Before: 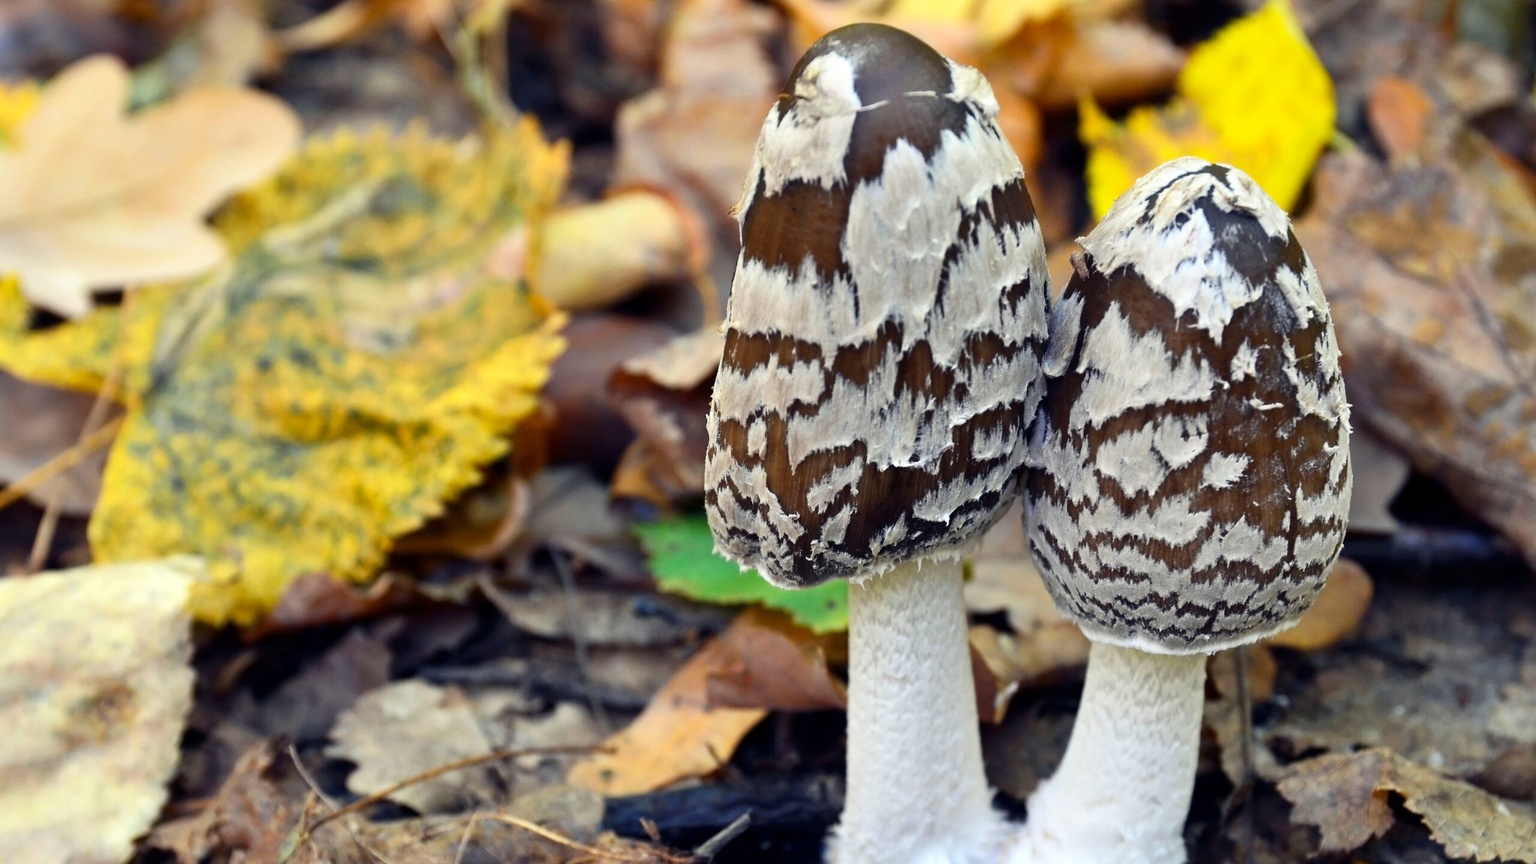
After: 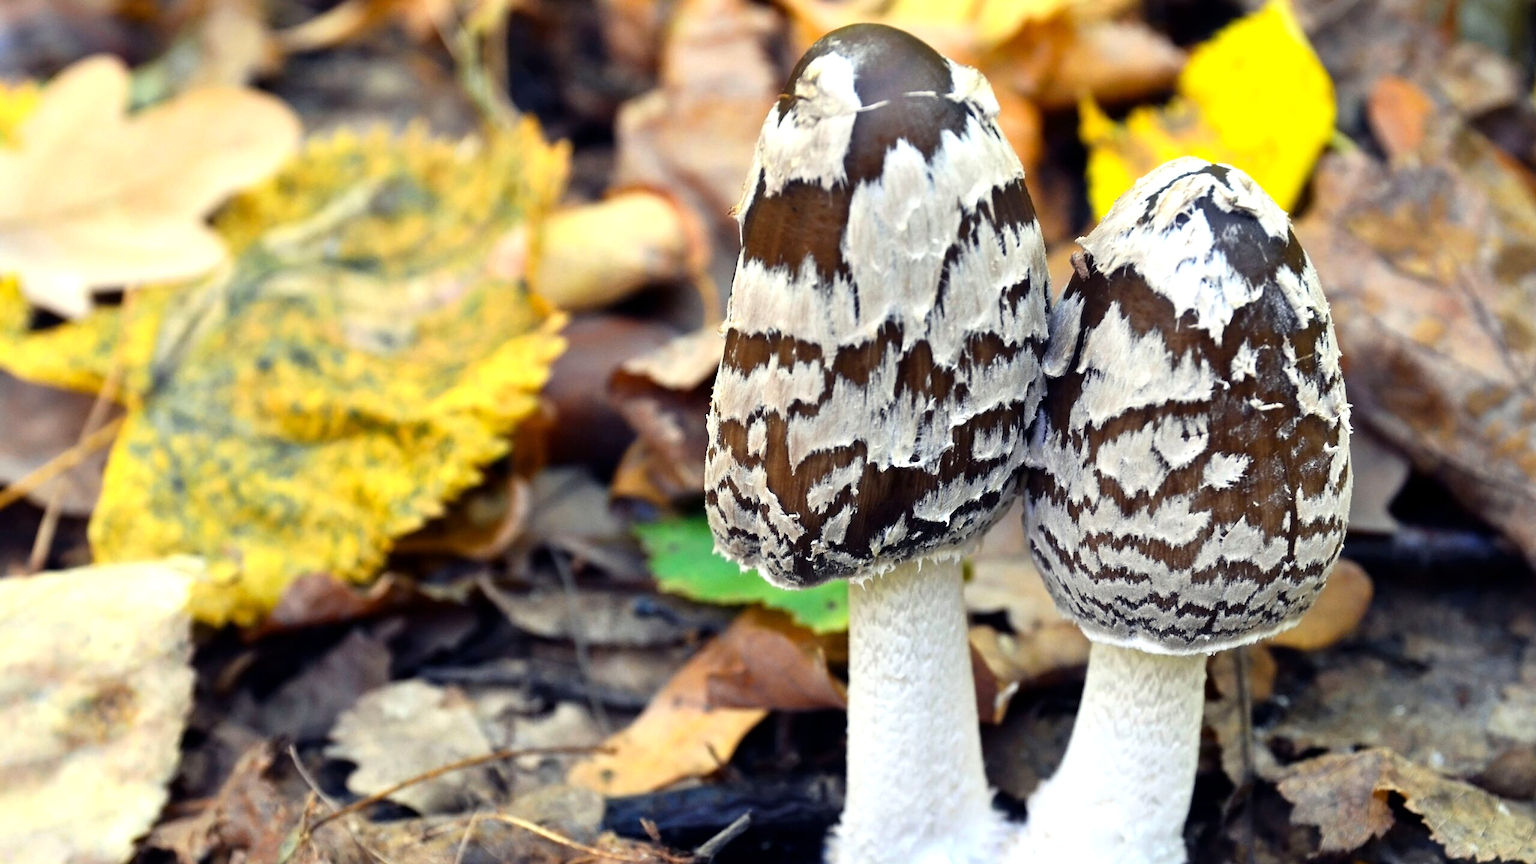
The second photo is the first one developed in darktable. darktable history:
tone equalizer: -8 EV -0.425 EV, -7 EV -0.408 EV, -6 EV -0.351 EV, -5 EV -0.201 EV, -3 EV 0.243 EV, -2 EV 0.331 EV, -1 EV 0.406 EV, +0 EV 0.39 EV
